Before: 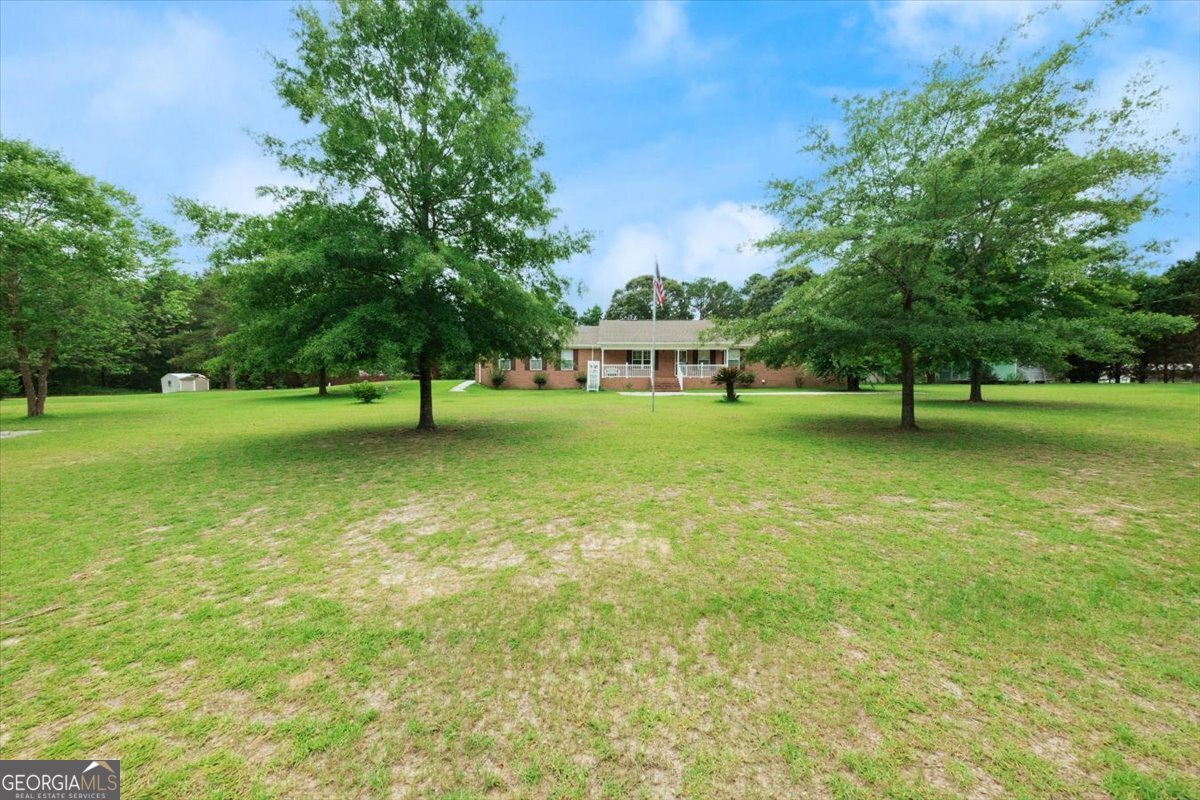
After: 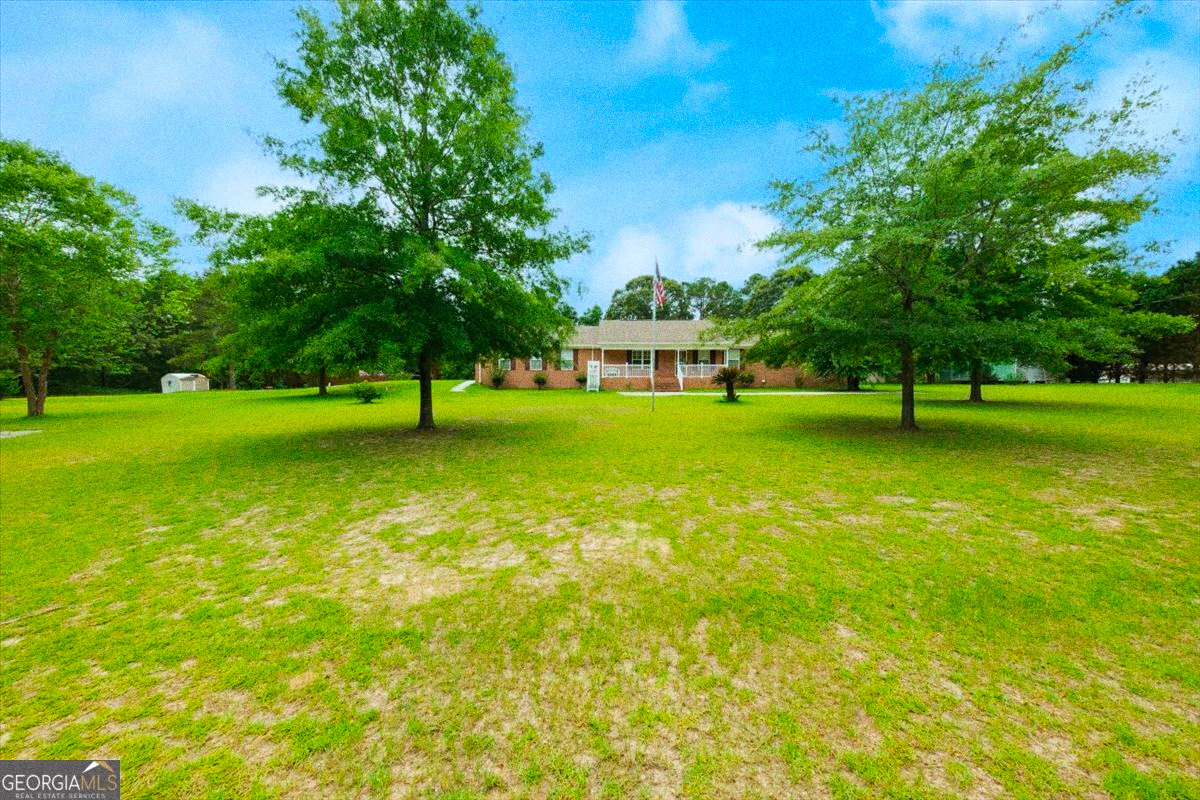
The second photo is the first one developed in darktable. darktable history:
grain: coarseness 0.09 ISO, strength 40%
color balance rgb: perceptual saturation grading › global saturation 30%, global vibrance 30%
